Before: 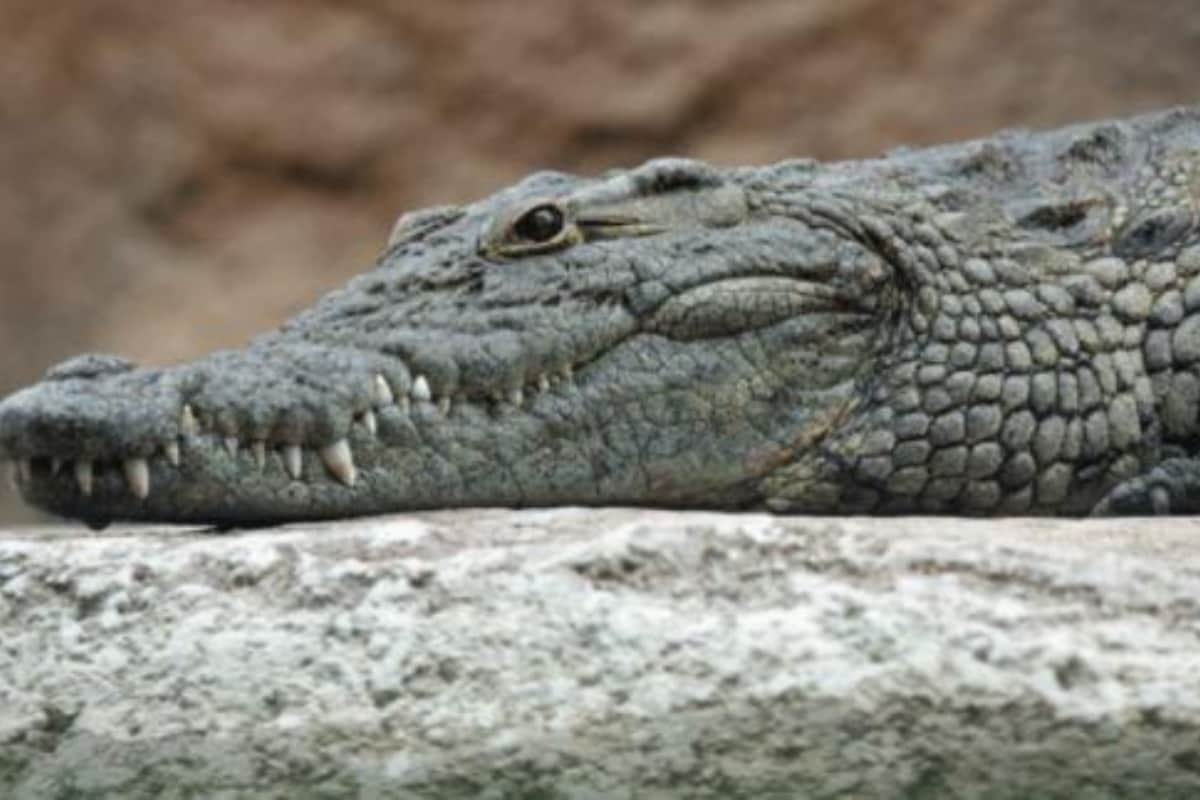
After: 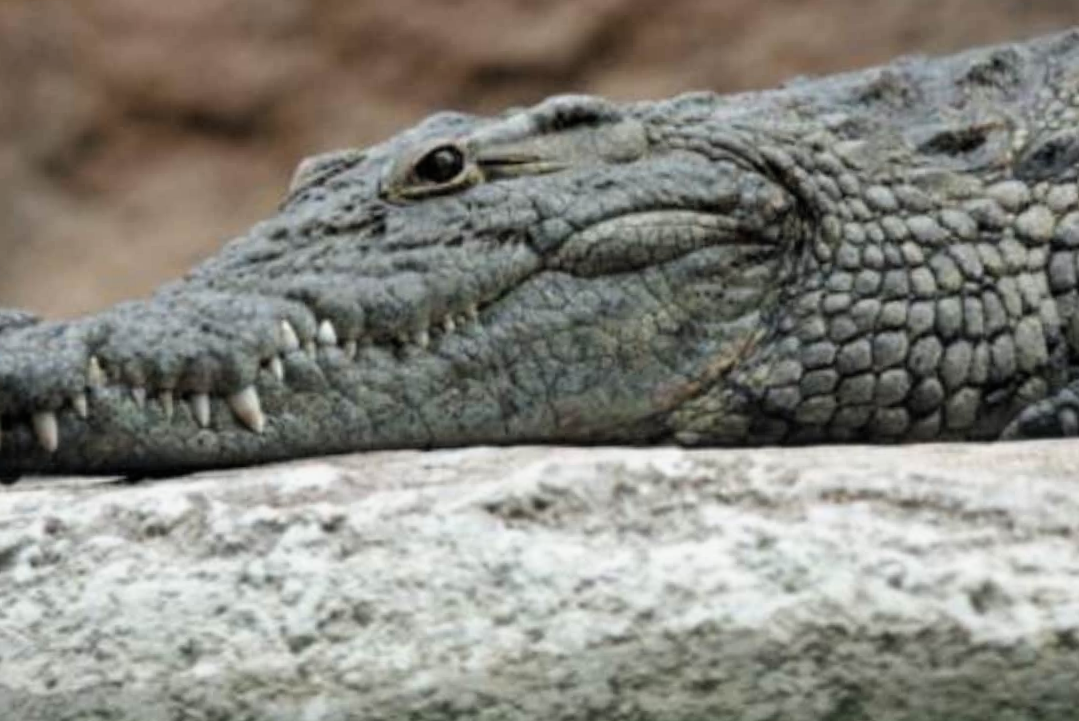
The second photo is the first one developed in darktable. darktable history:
filmic rgb: black relative exposure -12.78 EV, white relative exposure 2.81 EV, target black luminance 0%, hardness 8.55, latitude 71.16%, contrast 1.136, shadows ↔ highlights balance -0.907%
crop and rotate: angle 1.78°, left 5.899%, top 5.694%
